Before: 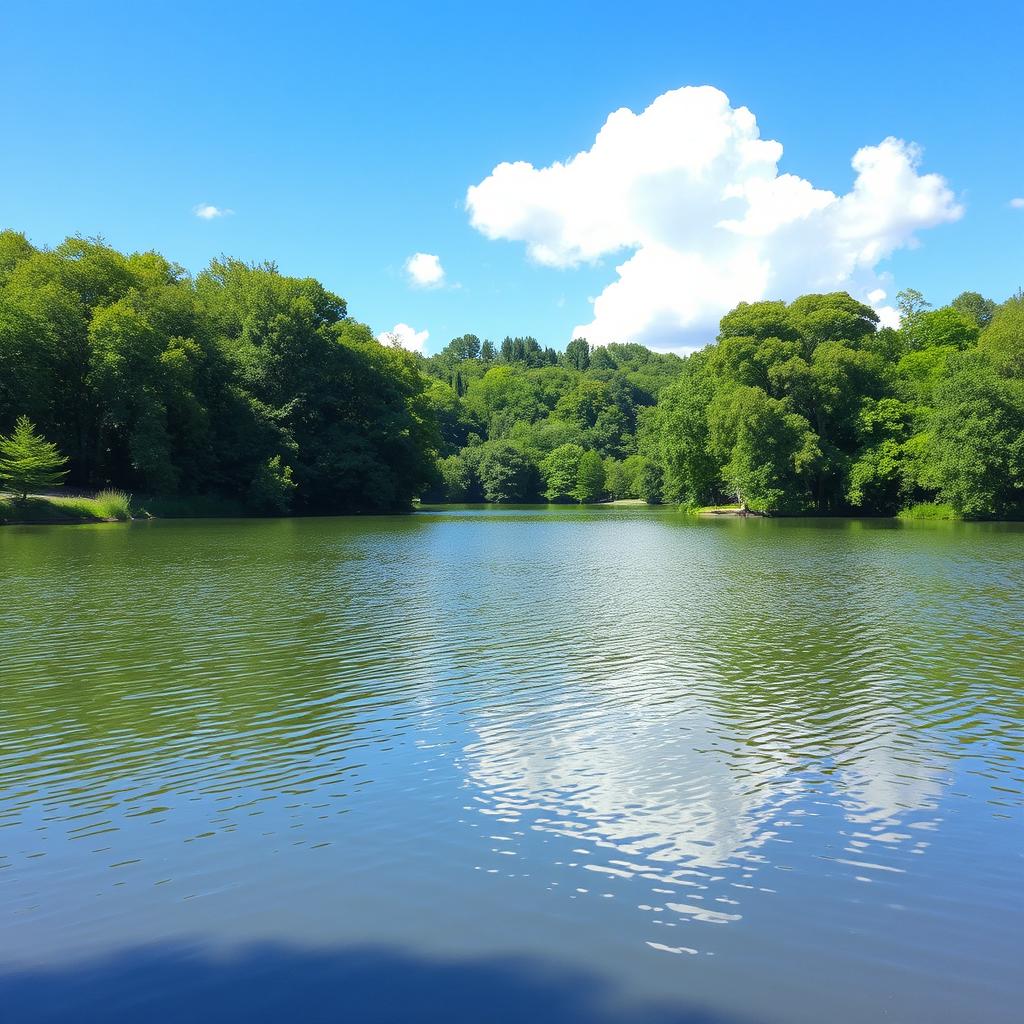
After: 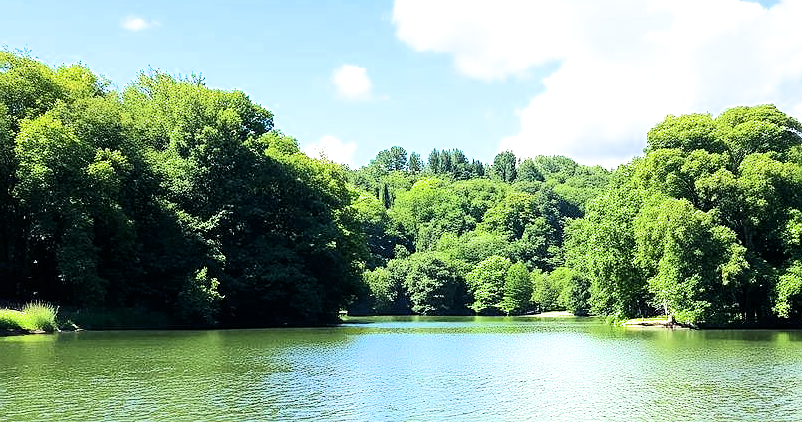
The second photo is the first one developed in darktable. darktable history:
exposure: black level correction 0, exposure 1.096 EV, compensate highlight preservation false
filmic rgb: black relative exposure -16 EV, white relative exposure 6.24 EV, hardness 5.04, contrast 1.35, color science v6 (2022)
contrast brightness saturation: contrast 0.141
sharpen: on, module defaults
crop: left 7.141%, top 18.448%, right 14.478%, bottom 40.253%
